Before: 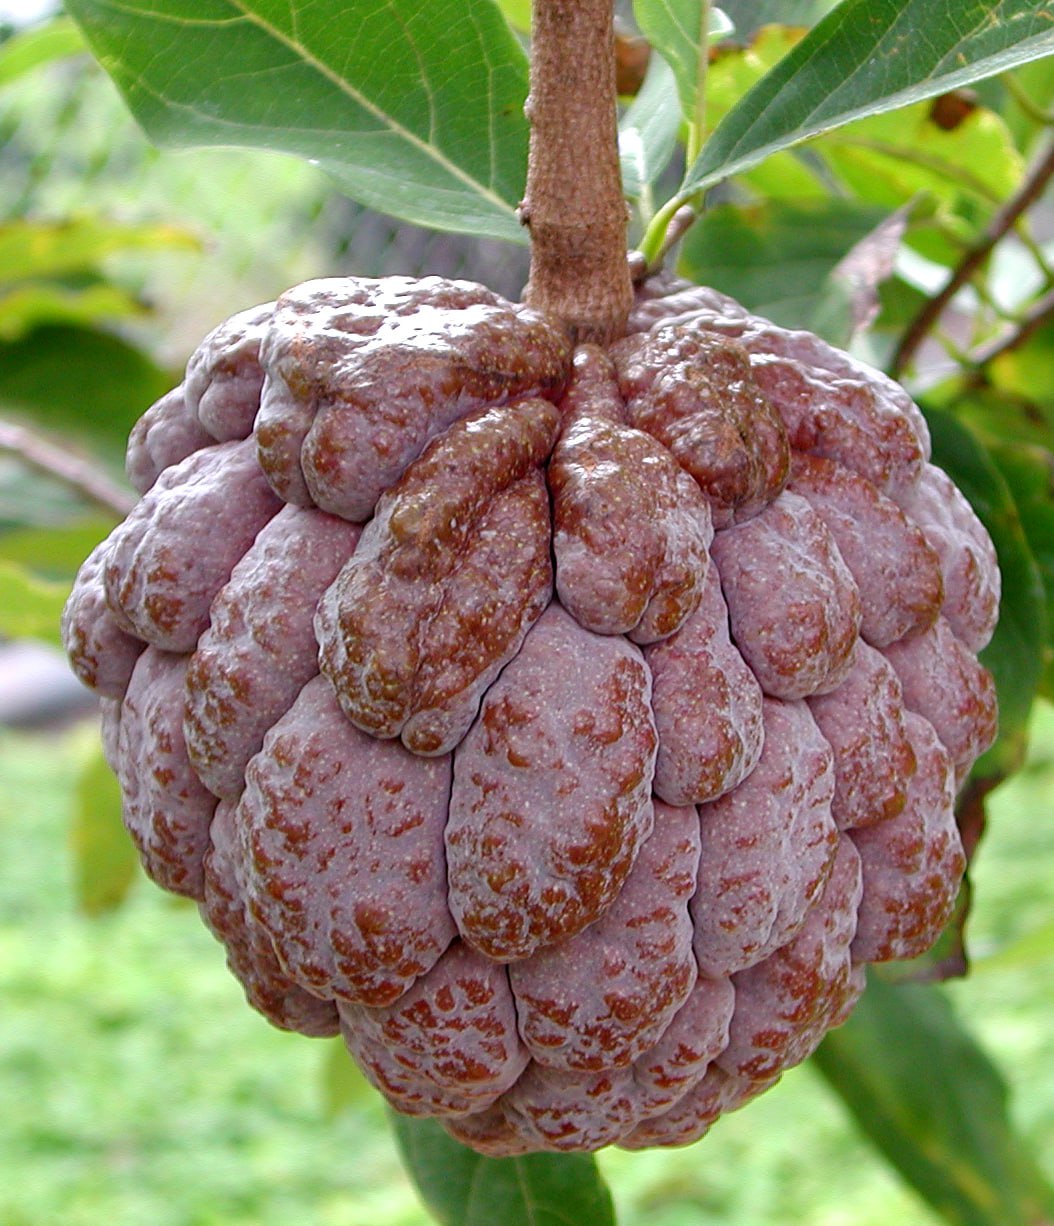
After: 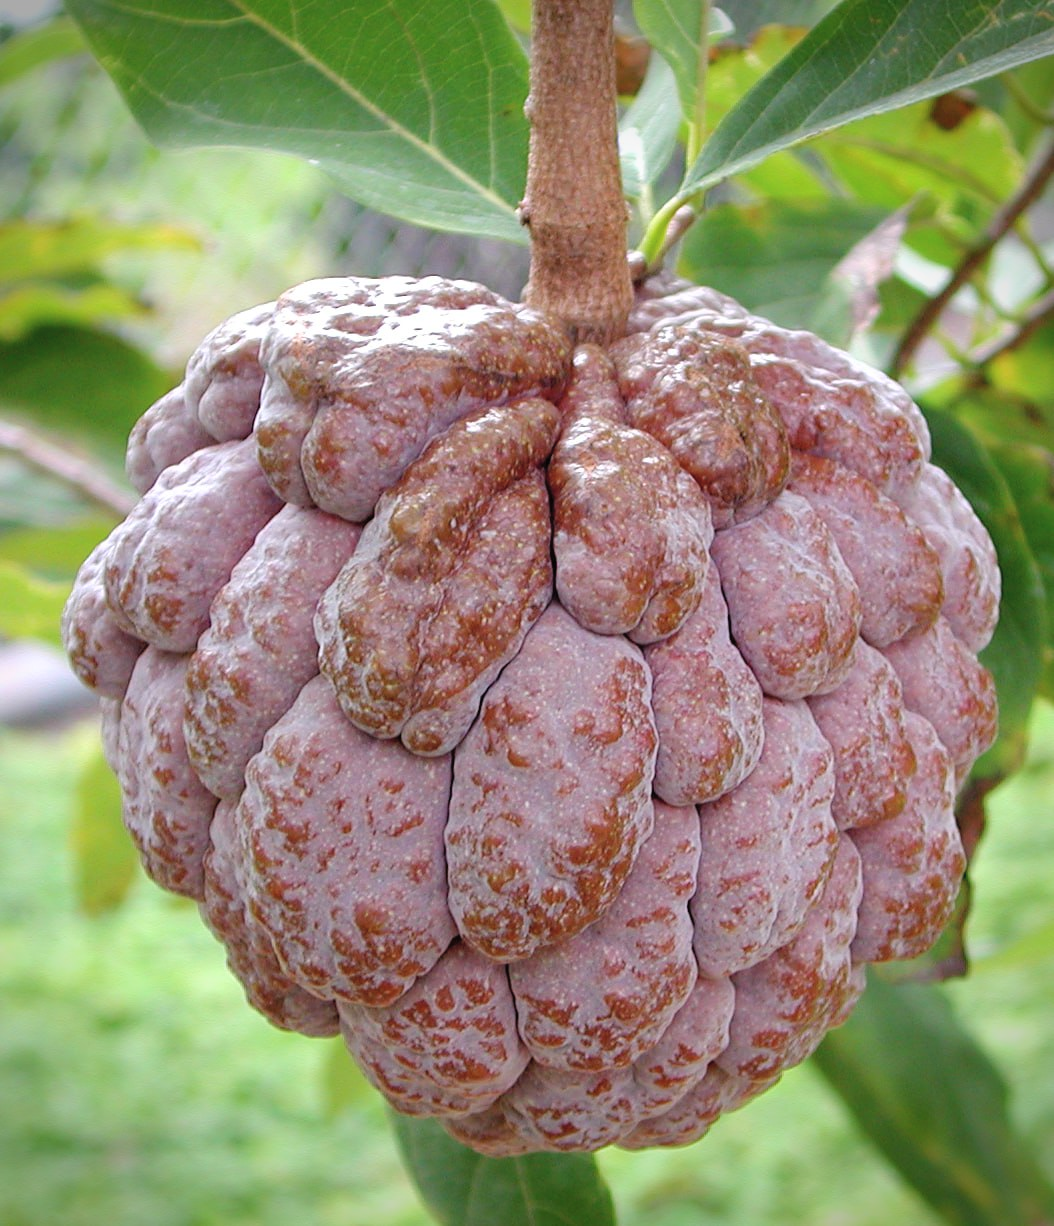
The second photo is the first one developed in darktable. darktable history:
contrast brightness saturation: brightness 0.151
vignetting: brightness -0.596, saturation 0.002, width/height ratio 1.099
